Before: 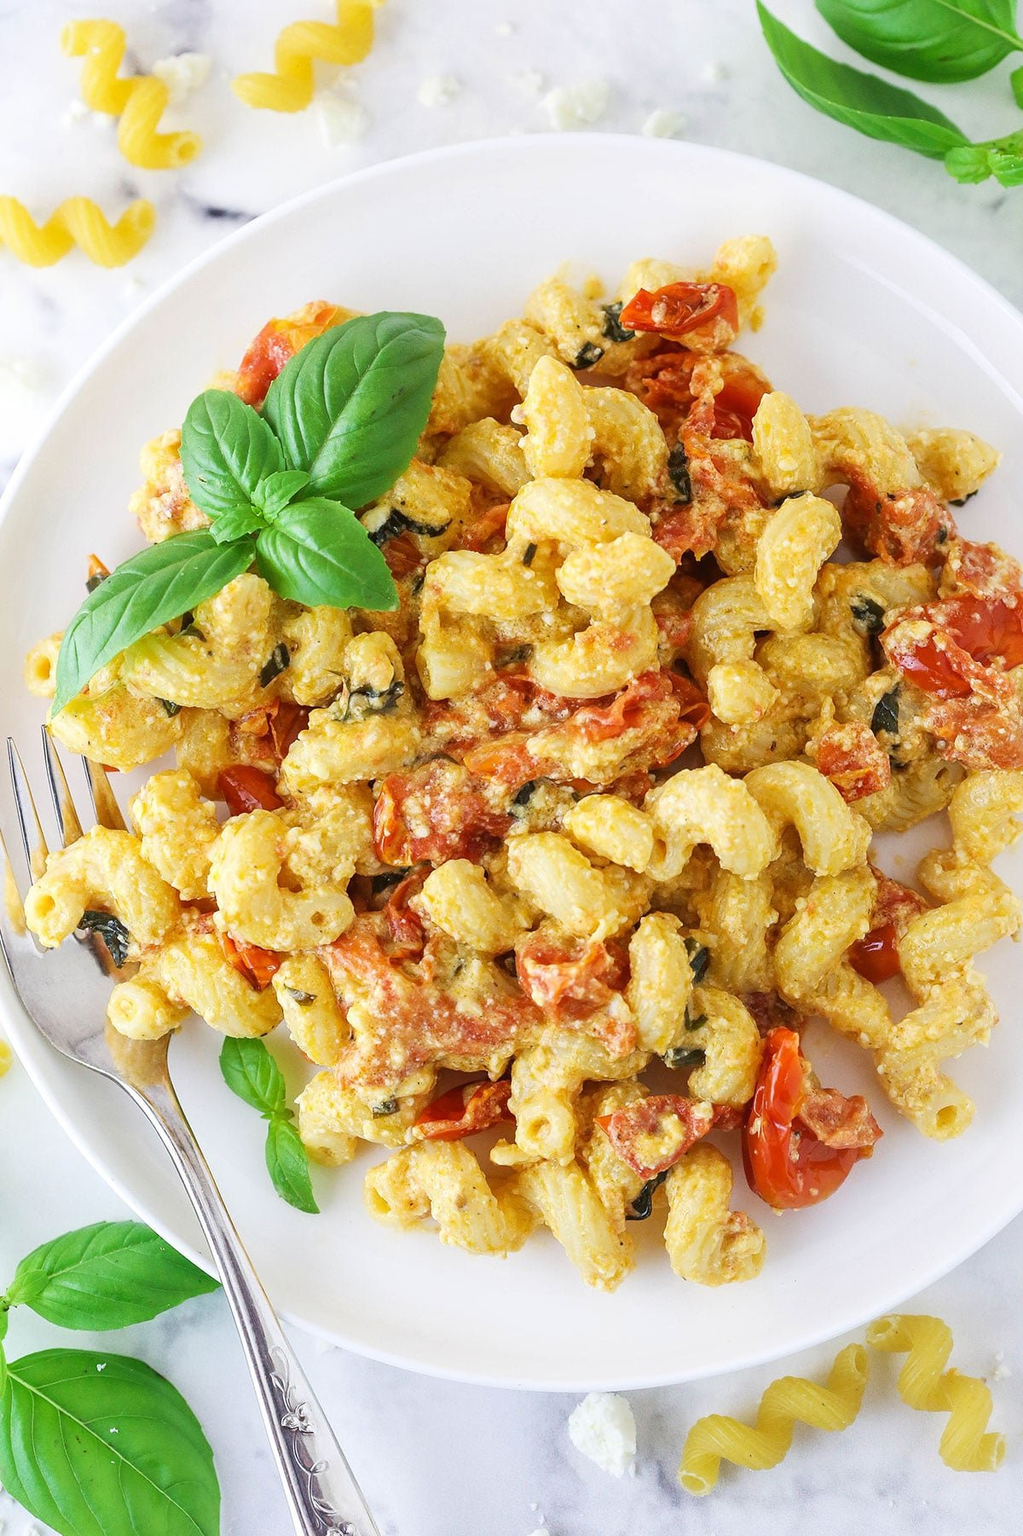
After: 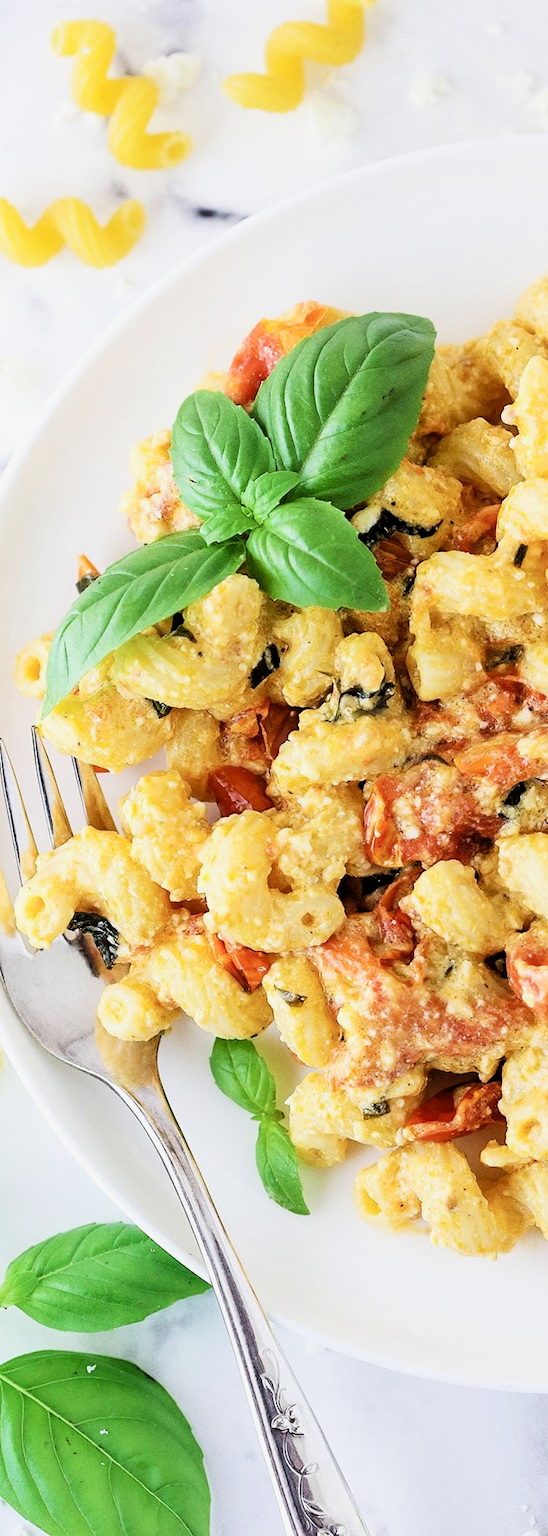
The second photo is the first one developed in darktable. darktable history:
filmic rgb: black relative exposure -3.99 EV, white relative exposure 2.99 EV, hardness 3.02, contrast 1.485
crop: left 1.032%, right 45.364%, bottom 0.091%
